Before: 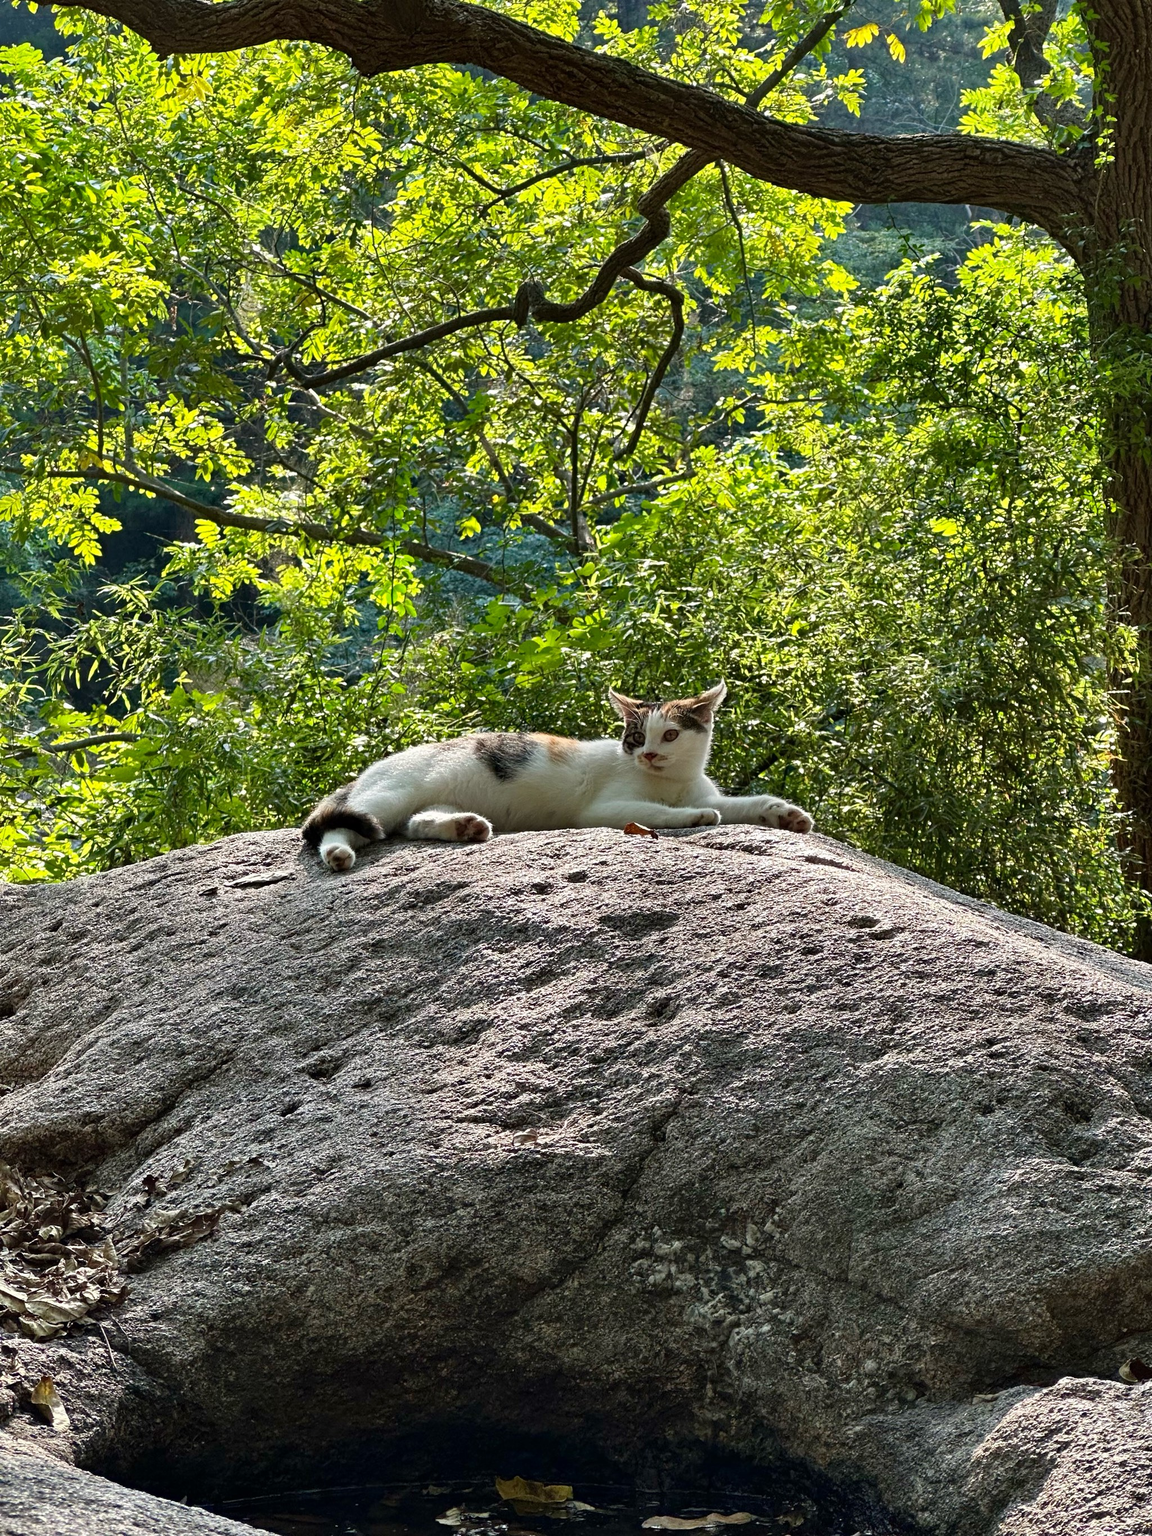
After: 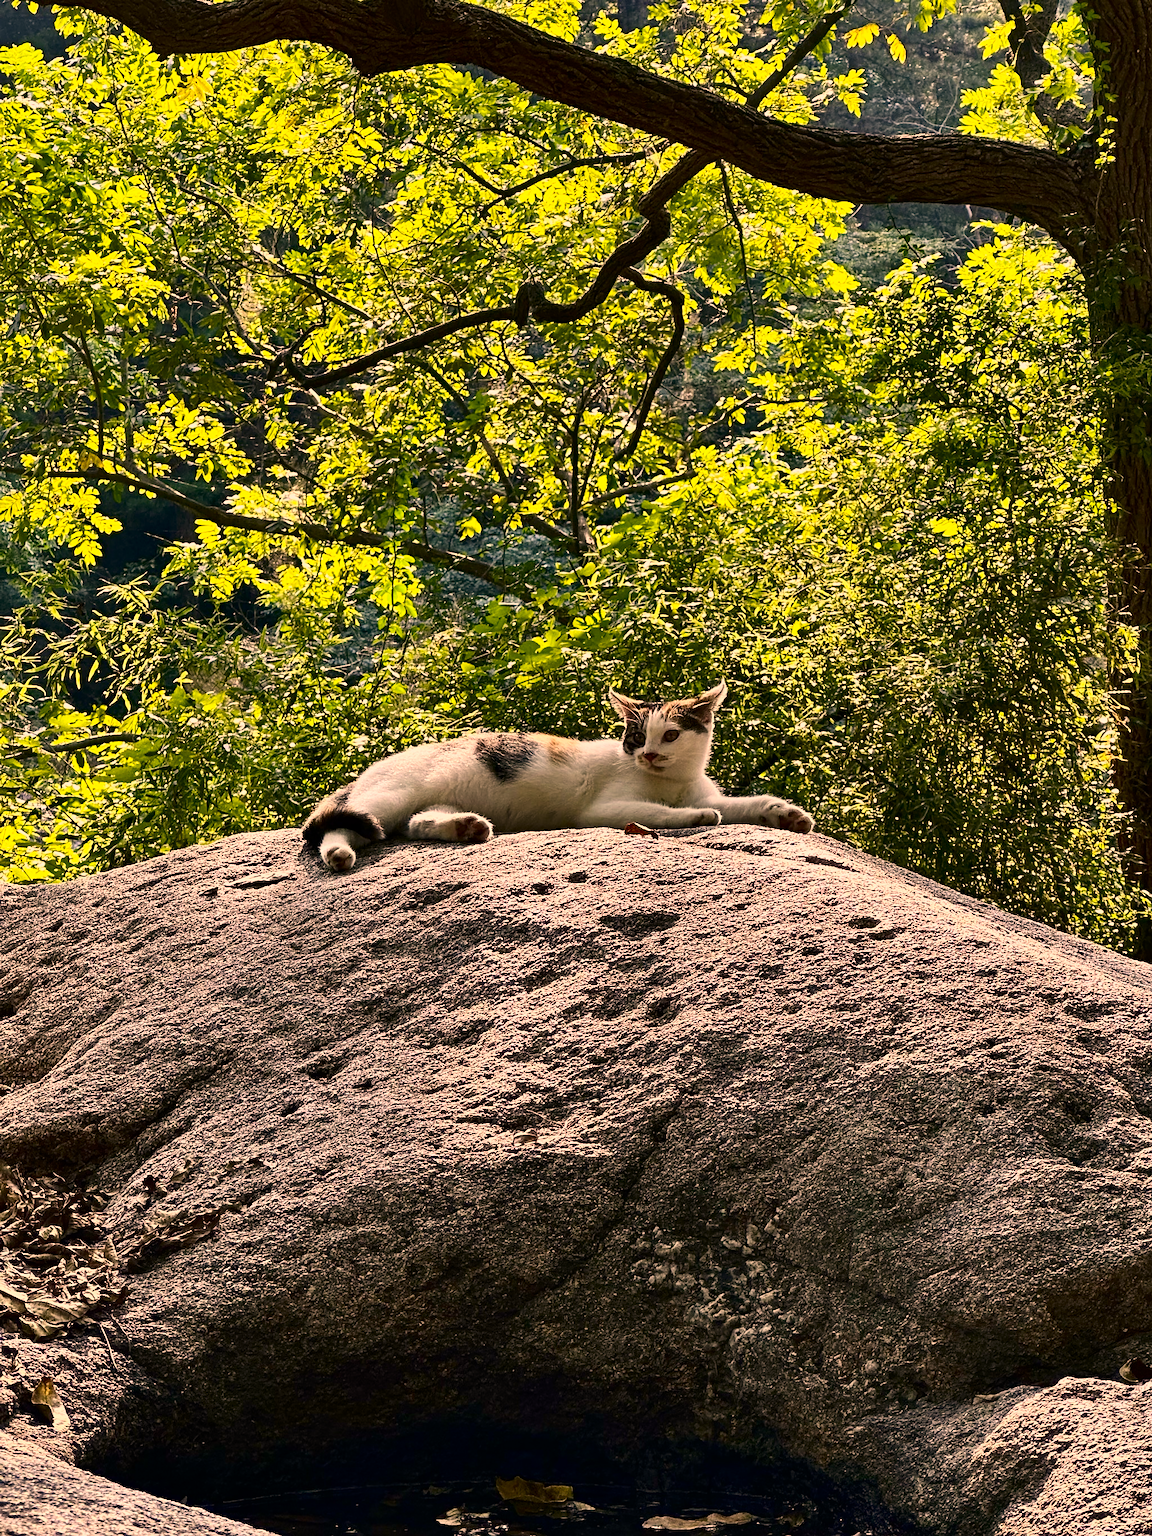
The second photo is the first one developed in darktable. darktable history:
sharpen: radius 1.559, amount 0.373, threshold 1.271
contrast brightness saturation: contrast 0.28
color correction: highlights a* 21.88, highlights b* 22.25
